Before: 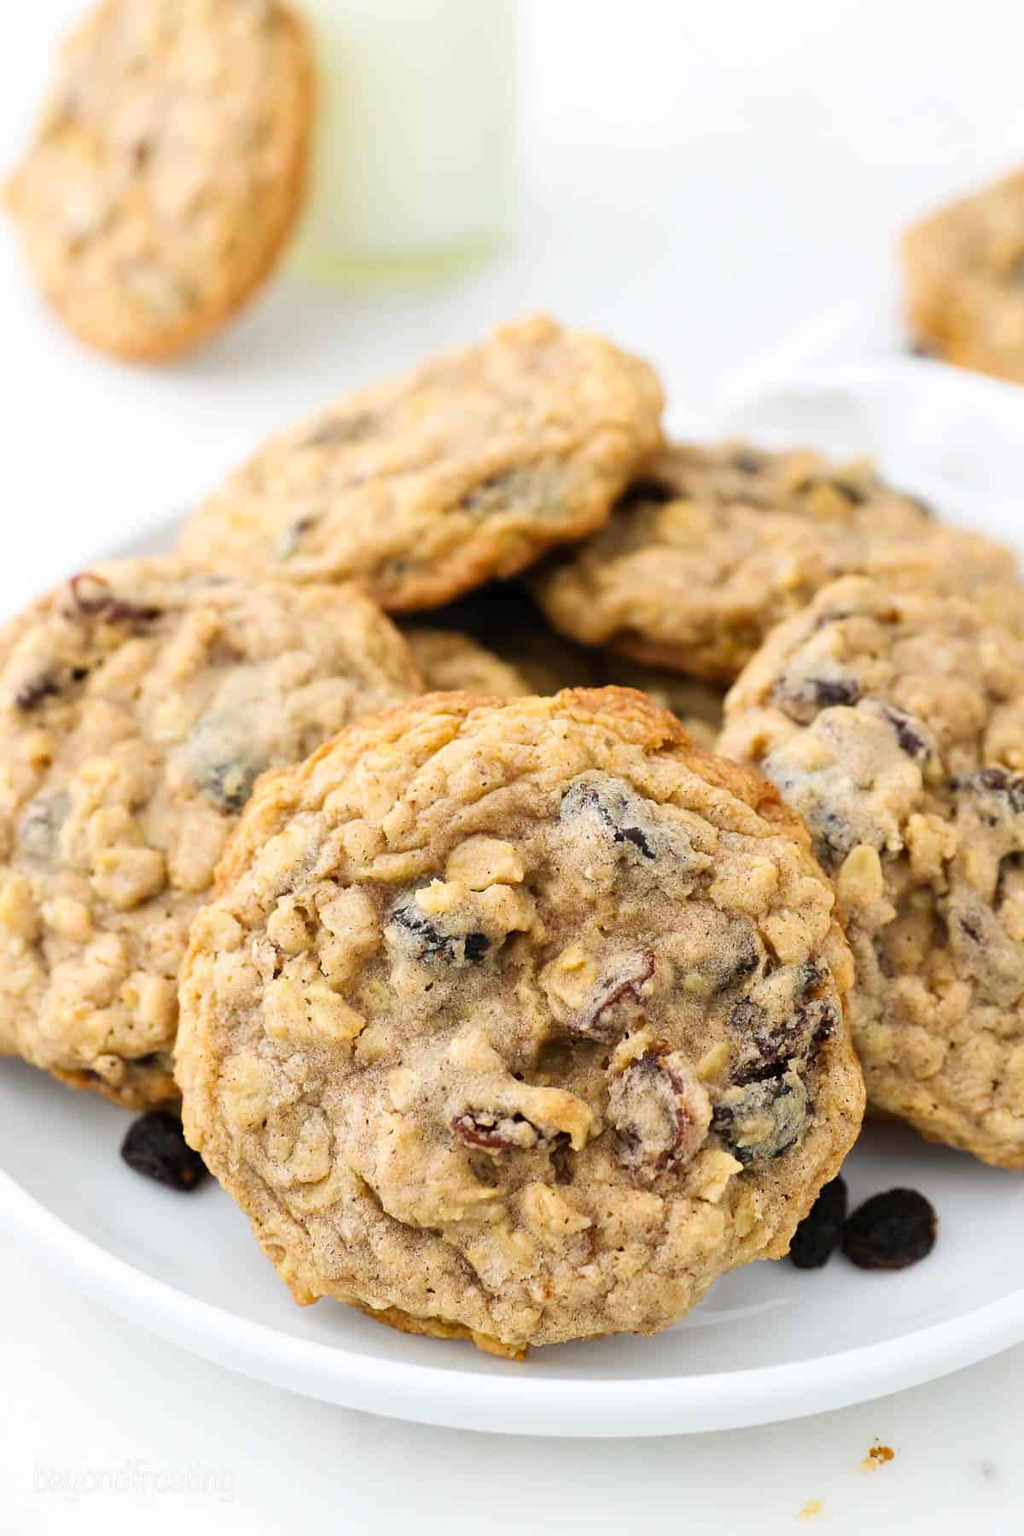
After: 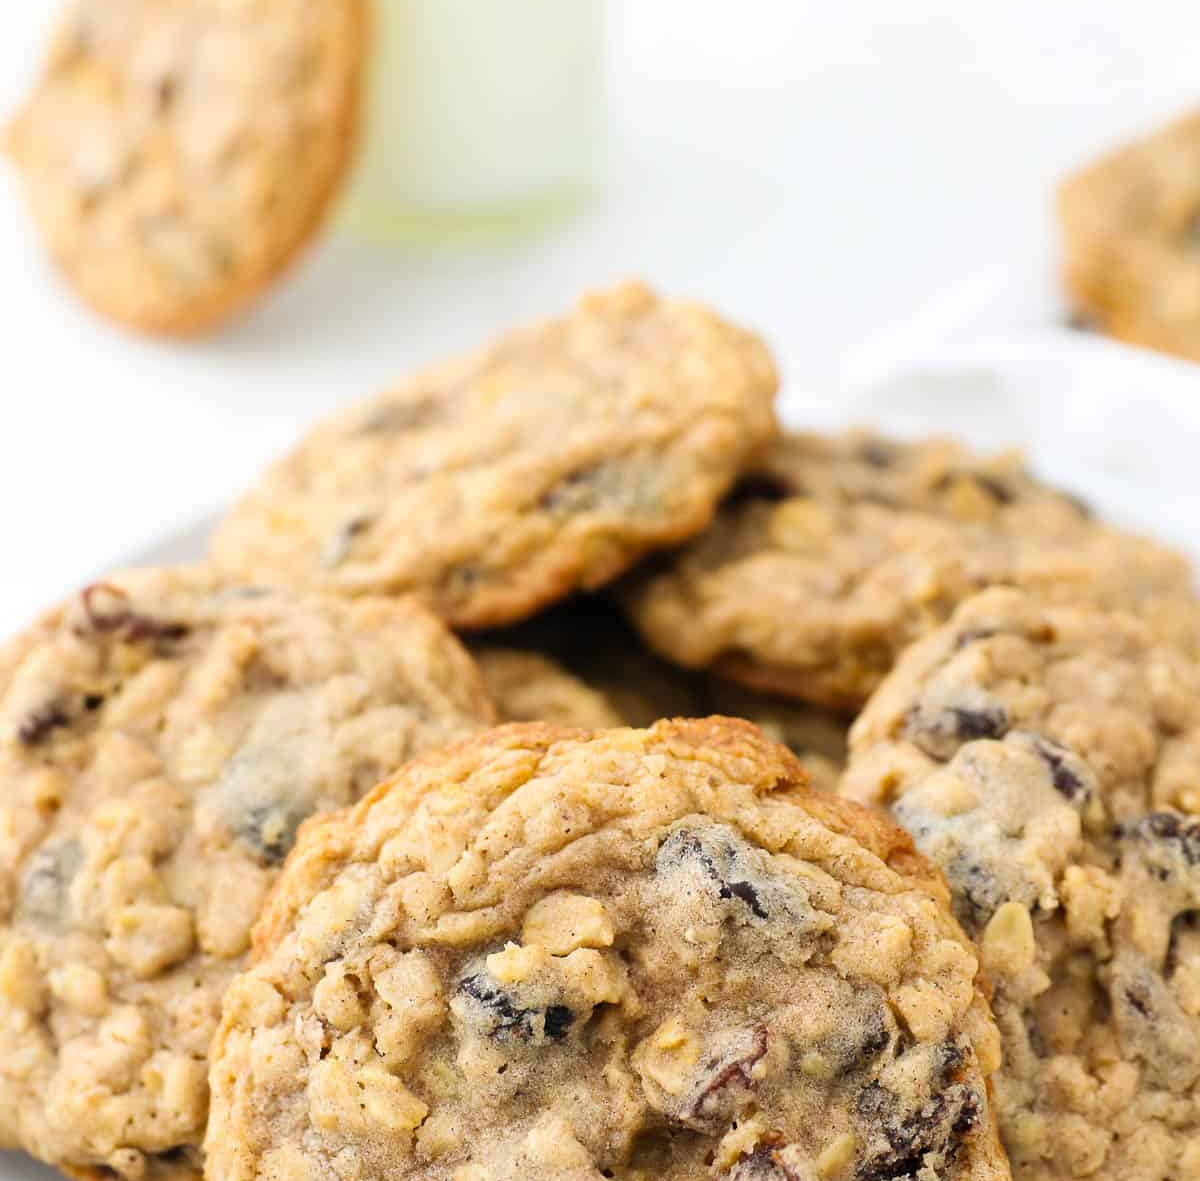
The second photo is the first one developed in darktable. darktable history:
crop and rotate: top 4.892%, bottom 29.446%
